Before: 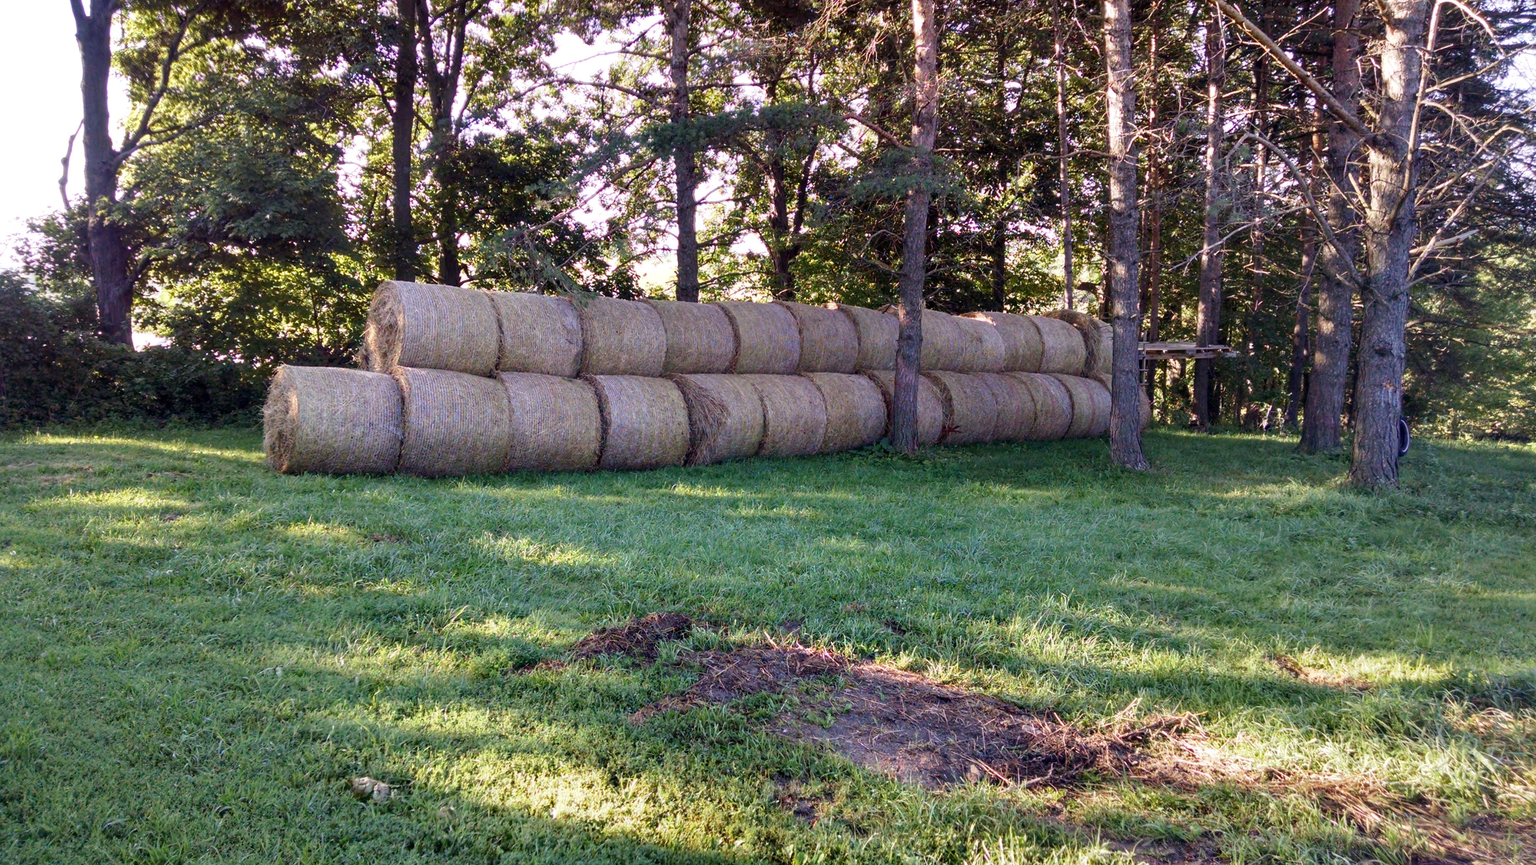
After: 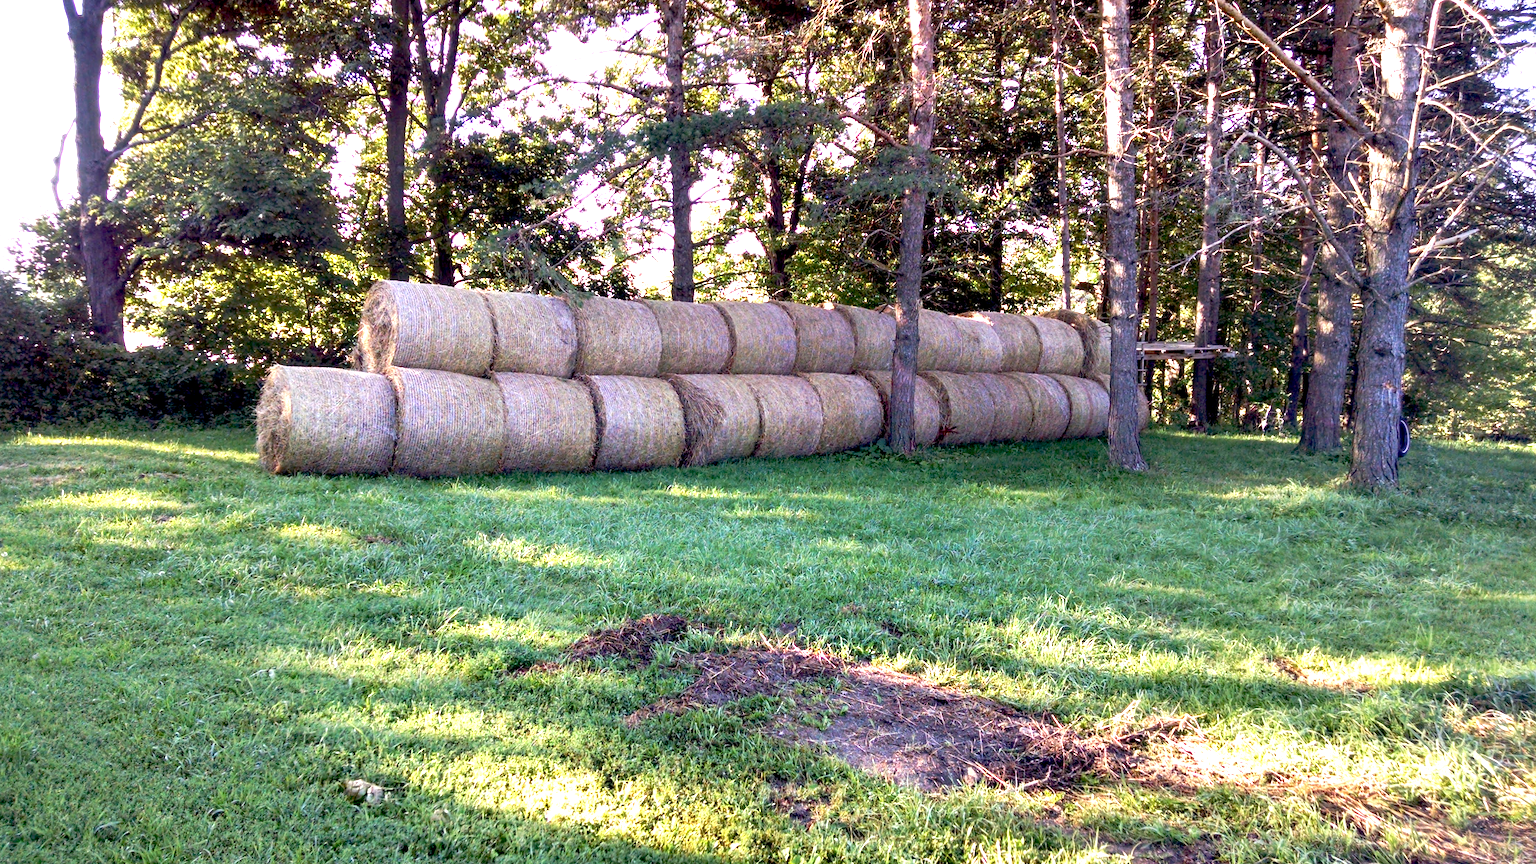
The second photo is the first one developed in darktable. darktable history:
exposure: black level correction 0.008, exposure 0.975 EV, compensate highlight preservation false
tone curve: curves: ch0 [(0, 0) (0.15, 0.17) (0.452, 0.437) (0.611, 0.588) (0.751, 0.749) (1, 1)]; ch1 [(0, 0) (0.325, 0.327) (0.413, 0.442) (0.475, 0.467) (0.512, 0.522) (0.541, 0.55) (0.617, 0.612) (0.695, 0.697) (1, 1)]; ch2 [(0, 0) (0.386, 0.397) (0.452, 0.459) (0.505, 0.498) (0.536, 0.546) (0.574, 0.571) (0.633, 0.653) (1, 1)], preserve colors none
tone equalizer: on, module defaults
crop and rotate: left 0.599%, top 0.284%, bottom 0.339%
